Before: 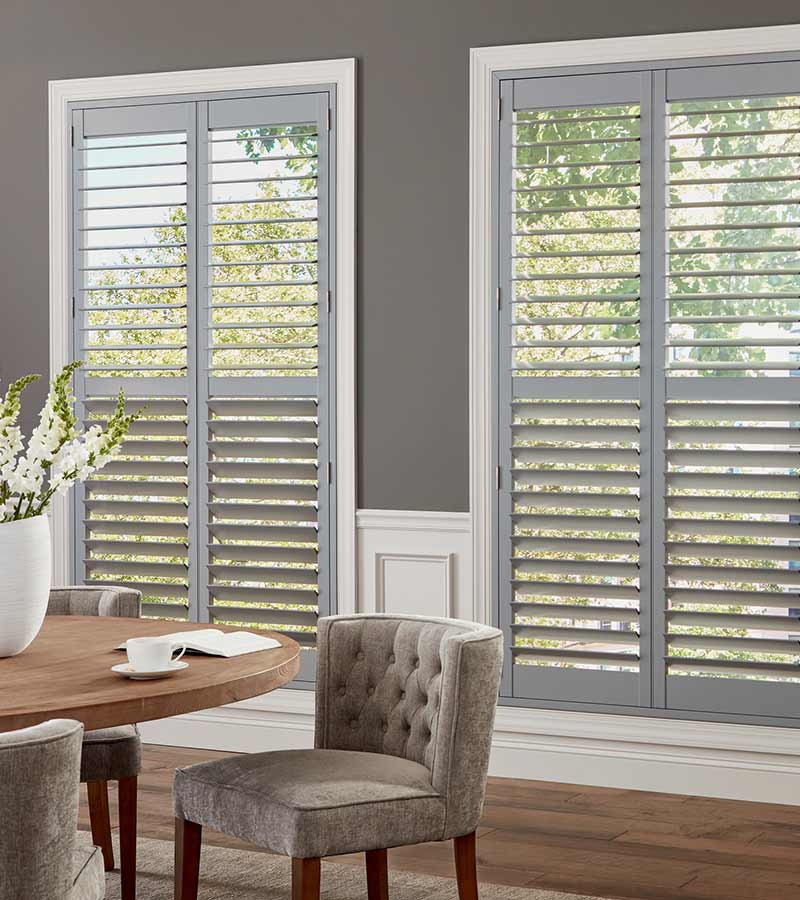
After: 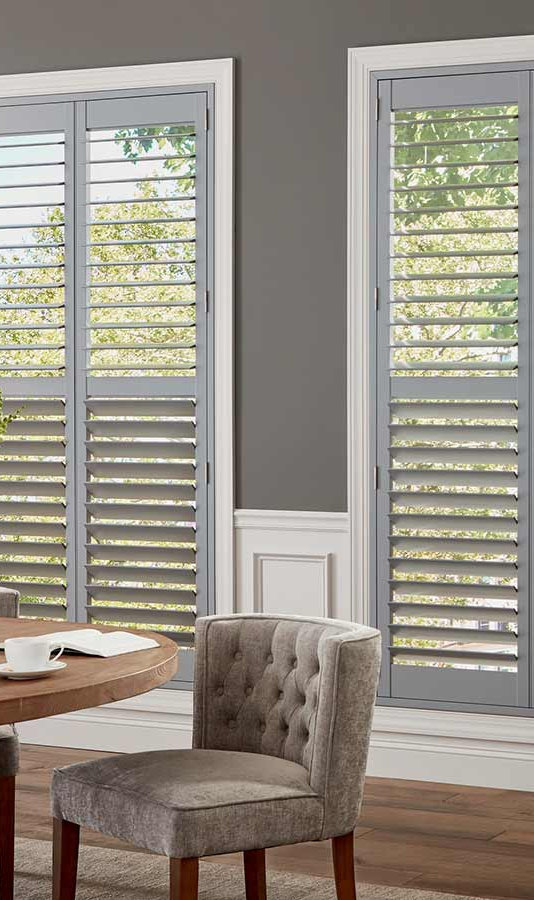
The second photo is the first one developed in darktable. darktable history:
crop: left 15.368%, right 17.791%
